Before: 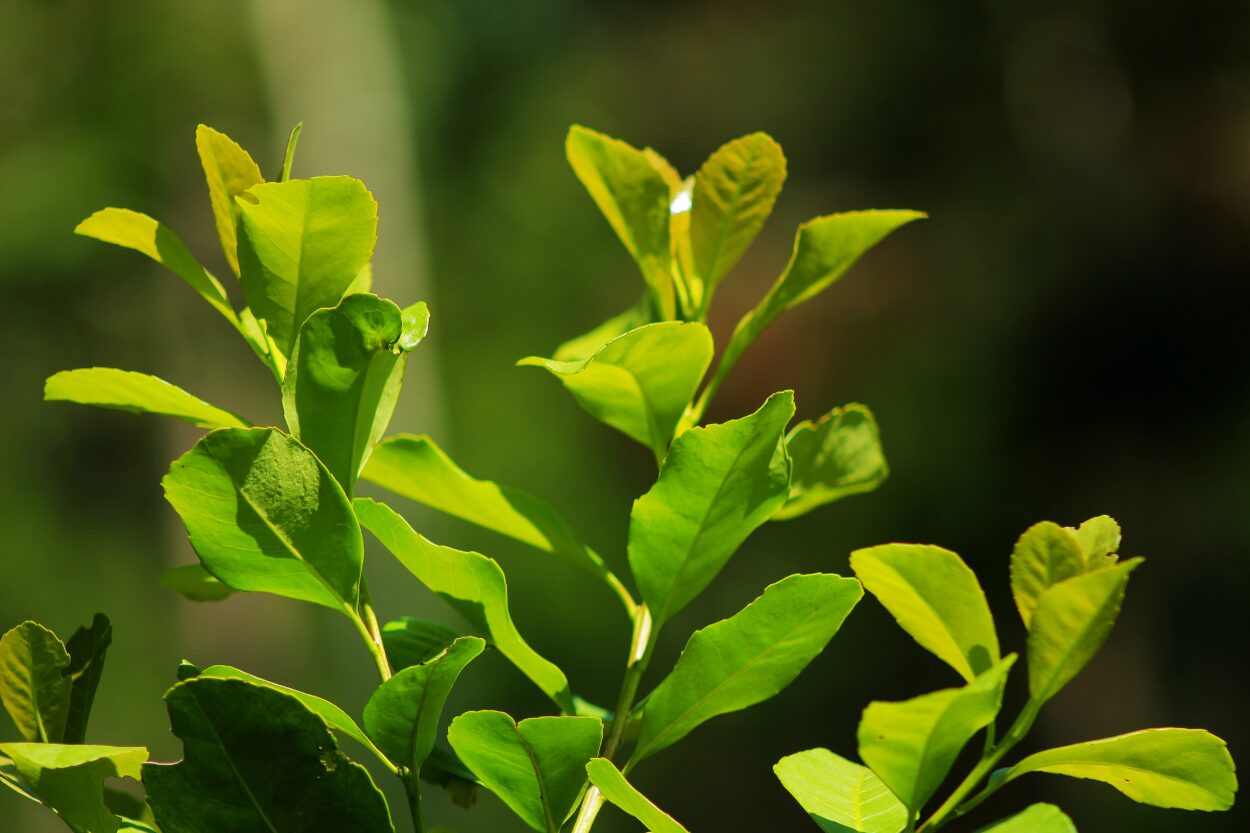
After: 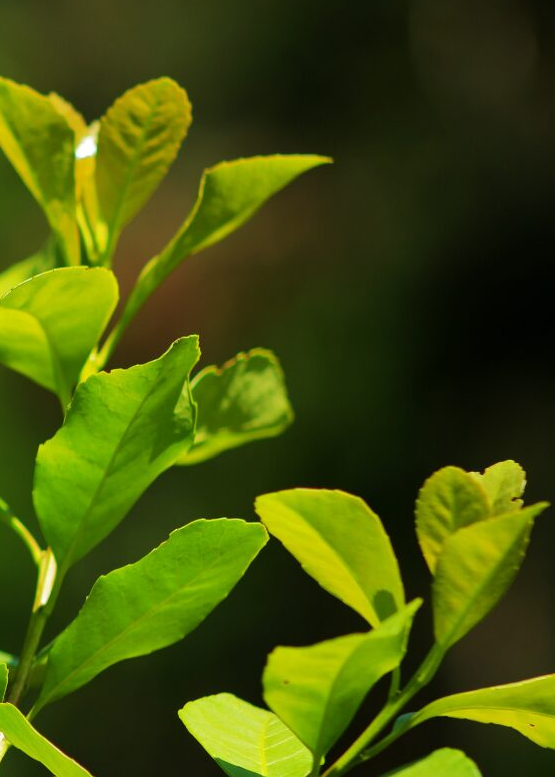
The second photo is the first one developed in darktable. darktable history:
crop: left 47.628%, top 6.643%, right 7.874%
exposure: compensate highlight preservation false
